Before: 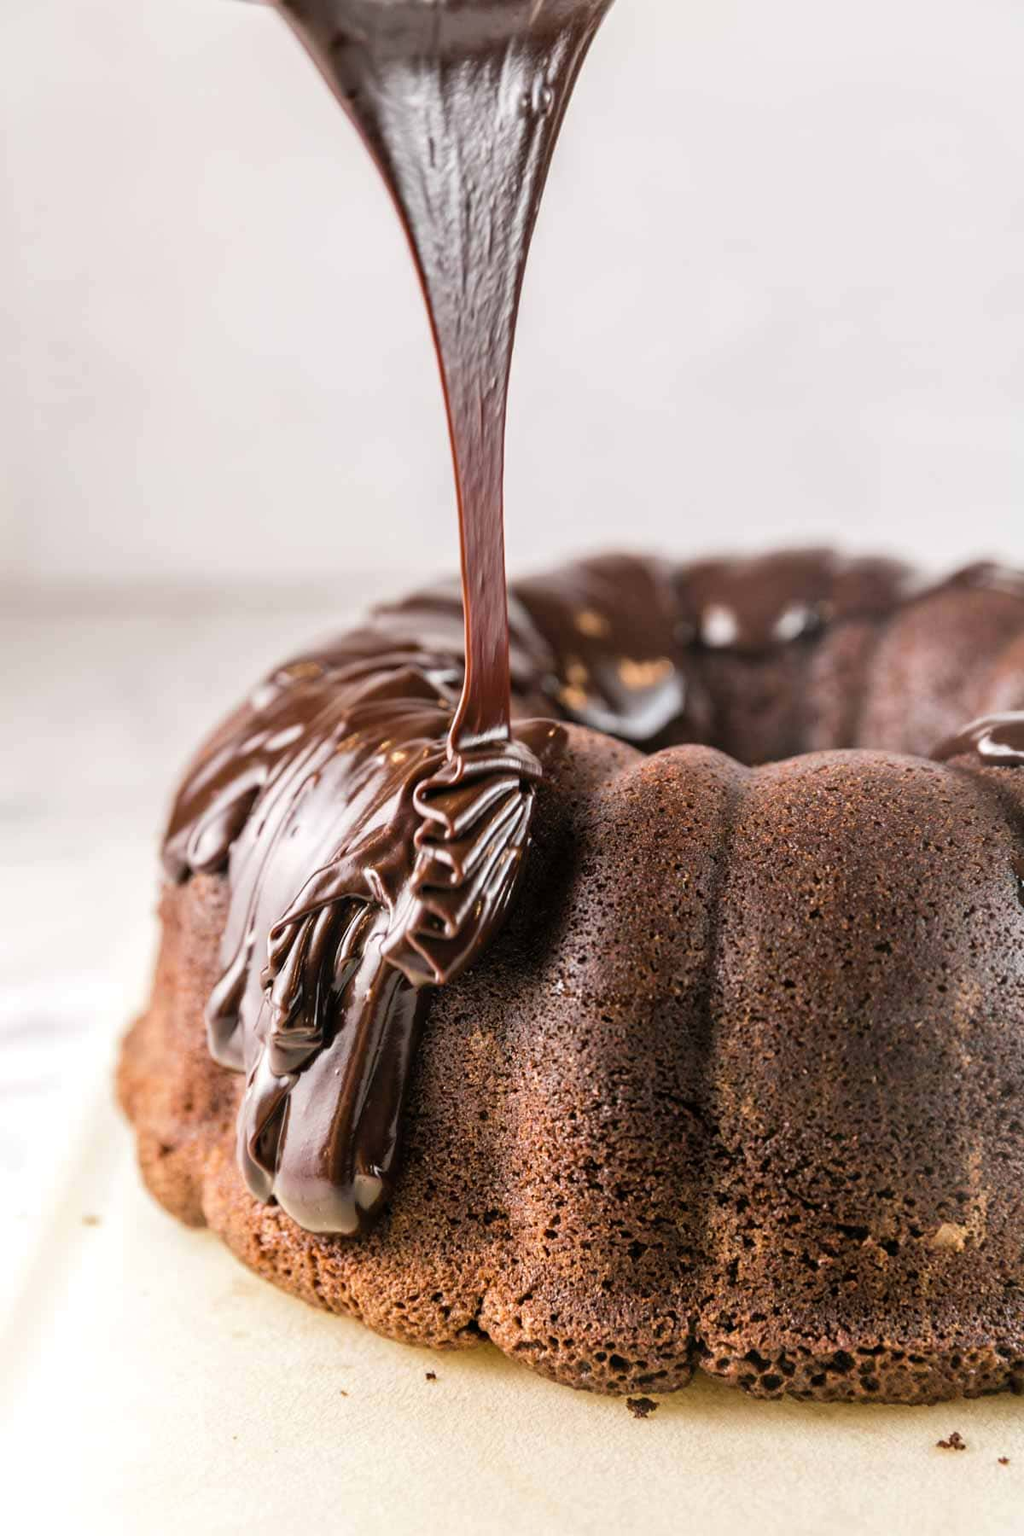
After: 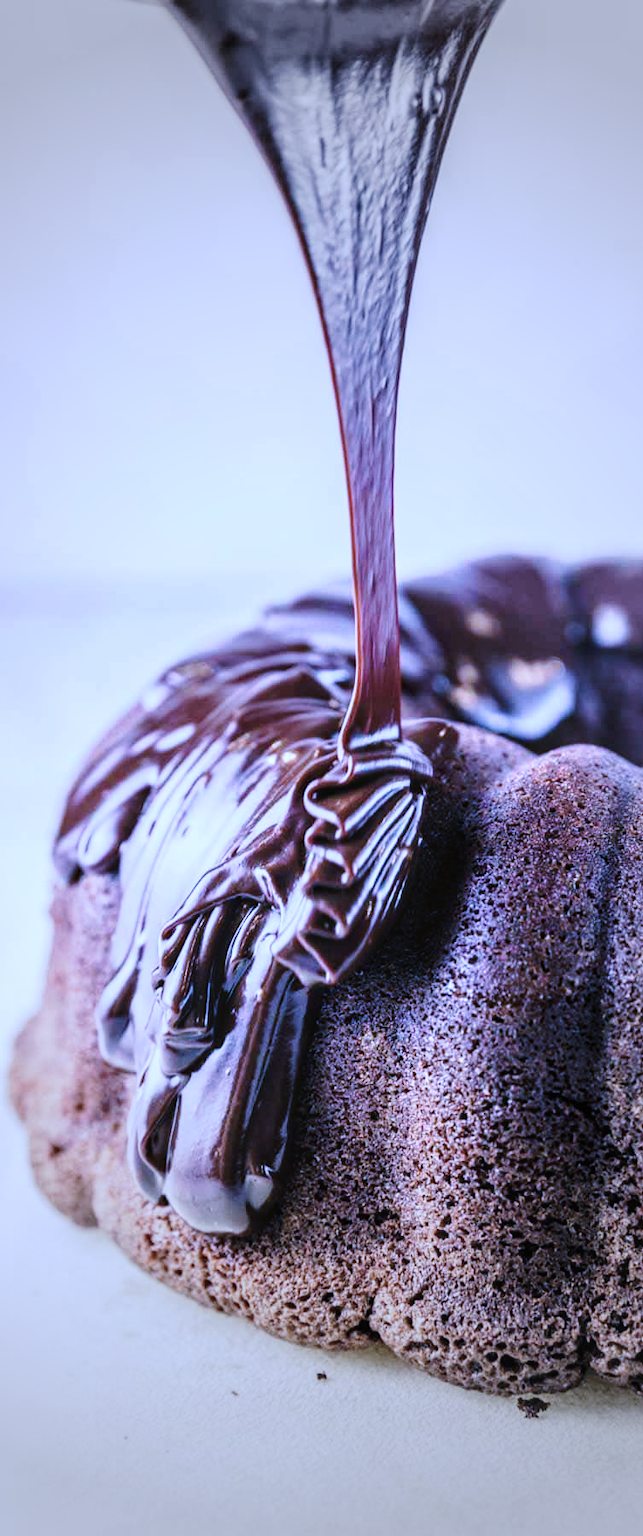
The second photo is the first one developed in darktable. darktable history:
color calibration: illuminant custom, x 0.46, y 0.429, temperature 2619.37 K
tone equalizer: on, module defaults
crop: left 10.687%, right 26.429%
vignetting: fall-off start 34.29%, fall-off radius 64.79%, width/height ratio 0.963
local contrast: on, module defaults
tone curve: curves: ch0 [(0, 0.028) (0.037, 0.05) (0.123, 0.114) (0.19, 0.176) (0.269, 0.27) (0.48, 0.57) (0.595, 0.695) (0.718, 0.823) (0.855, 0.913) (1, 0.982)]; ch1 [(0, 0) (0.243, 0.245) (0.422, 0.415) (0.493, 0.495) (0.508, 0.506) (0.536, 0.538) (0.569, 0.58) (0.611, 0.644) (0.769, 0.807) (1, 1)]; ch2 [(0, 0) (0.249, 0.216) (0.349, 0.321) (0.424, 0.442) (0.476, 0.483) (0.498, 0.499) (0.517, 0.519) (0.532, 0.547) (0.569, 0.608) (0.614, 0.661) (0.706, 0.75) (0.808, 0.809) (0.991, 0.968)], preserve colors none
exposure: black level correction 0.001, exposure 0.016 EV, compensate highlight preservation false
